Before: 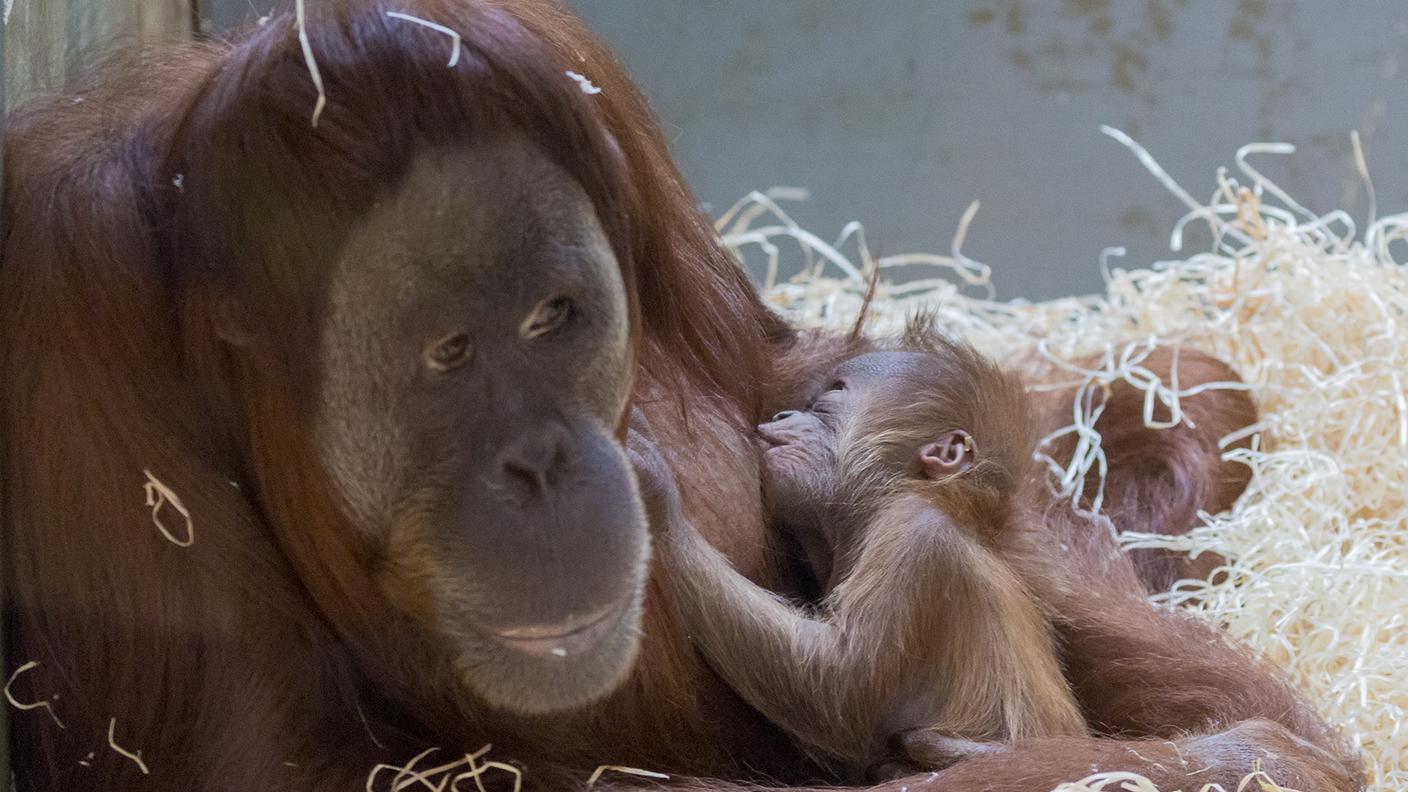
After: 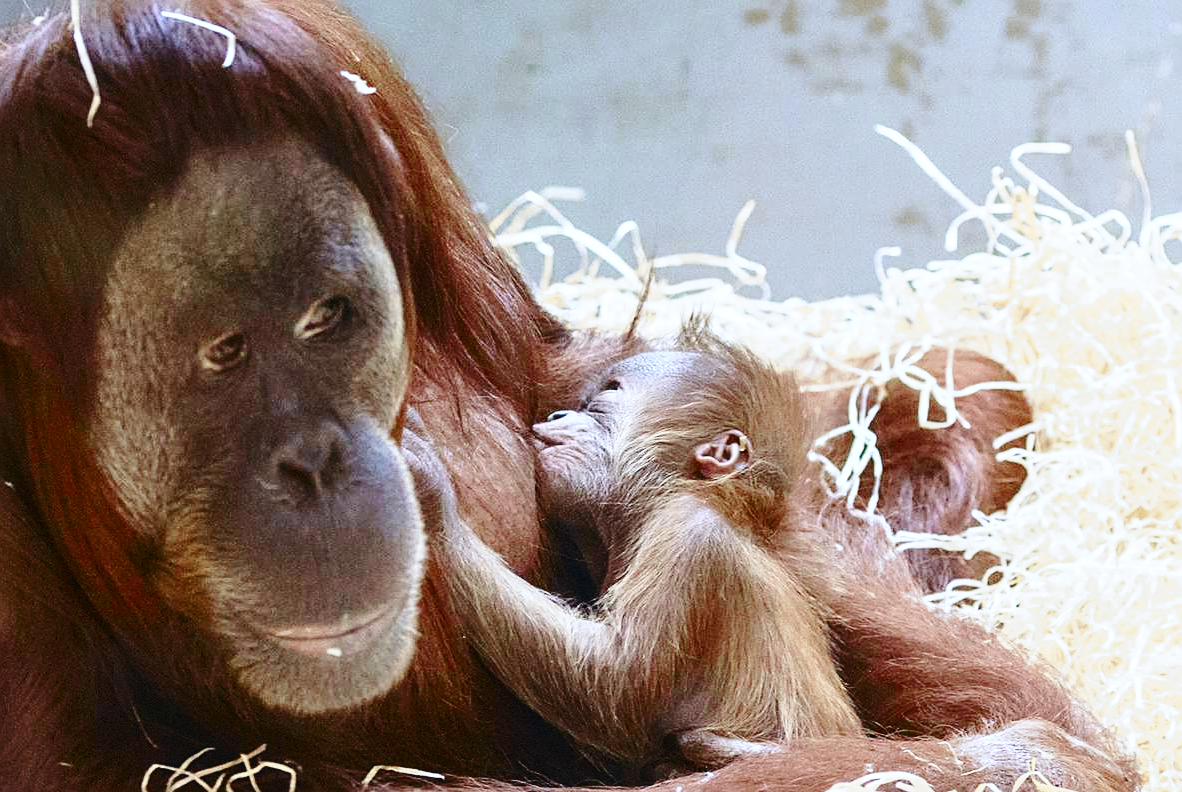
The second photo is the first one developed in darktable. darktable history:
local contrast: highlights 104%, shadows 97%, detail 120%, midtone range 0.2
color zones: curves: ch0 [(0, 0.5) (0.125, 0.4) (0.25, 0.5) (0.375, 0.4) (0.5, 0.4) (0.625, 0.6) (0.75, 0.6) (0.875, 0.5)]; ch1 [(0, 0.35) (0.125, 0.45) (0.25, 0.35) (0.375, 0.35) (0.5, 0.35) (0.625, 0.35) (0.75, 0.45) (0.875, 0.35)]; ch2 [(0, 0.6) (0.125, 0.5) (0.25, 0.5) (0.375, 0.6) (0.5, 0.6) (0.625, 0.5) (0.75, 0.5) (0.875, 0.5)]
crop: left 16.006%
tone curve: curves: ch0 [(0, 0.039) (0.104, 0.103) (0.273, 0.267) (0.448, 0.487) (0.704, 0.761) (0.886, 0.922) (0.994, 0.971)]; ch1 [(0, 0) (0.335, 0.298) (0.446, 0.413) (0.485, 0.487) (0.515, 0.503) (0.566, 0.563) (0.641, 0.655) (1, 1)]; ch2 [(0, 0) (0.314, 0.301) (0.421, 0.411) (0.502, 0.494) (0.528, 0.54) (0.557, 0.559) (0.612, 0.605) (0.722, 0.686) (1, 1)], color space Lab, independent channels, preserve colors none
color balance rgb: perceptual saturation grading › global saturation 20%, perceptual saturation grading › highlights -14.148%, perceptual saturation grading › shadows 49.429%, global vibrance 14.521%
base curve: curves: ch0 [(0, 0) (0.028, 0.03) (0.121, 0.232) (0.46, 0.748) (0.859, 0.968) (1, 1)], preserve colors none
sharpen: on, module defaults
